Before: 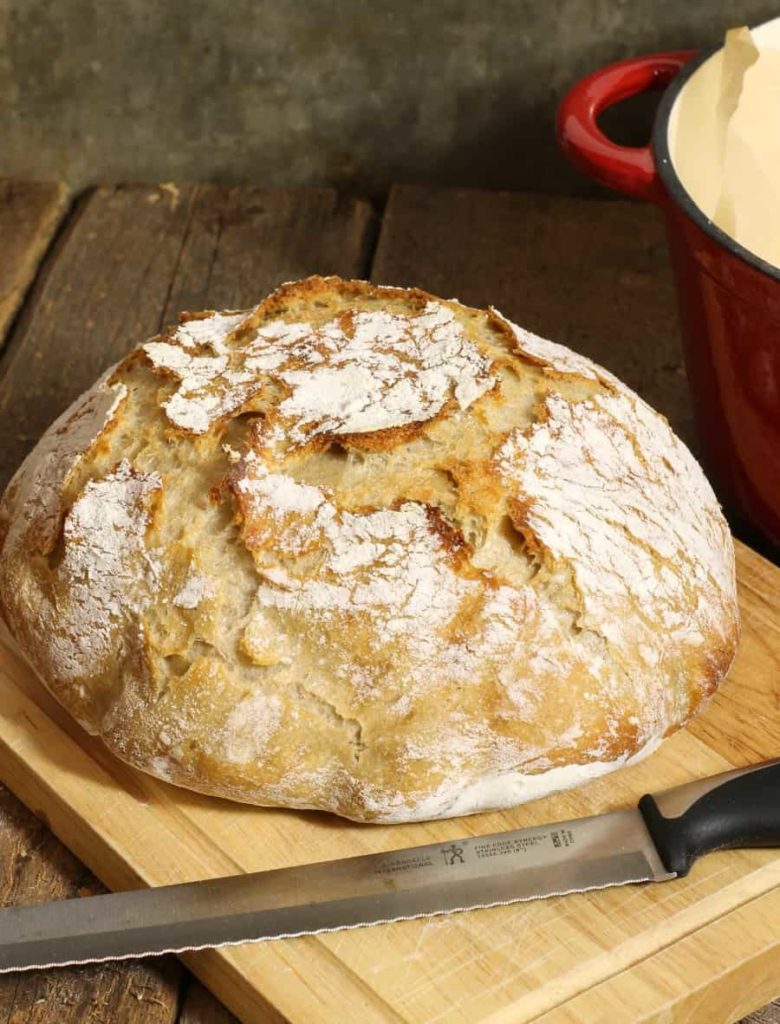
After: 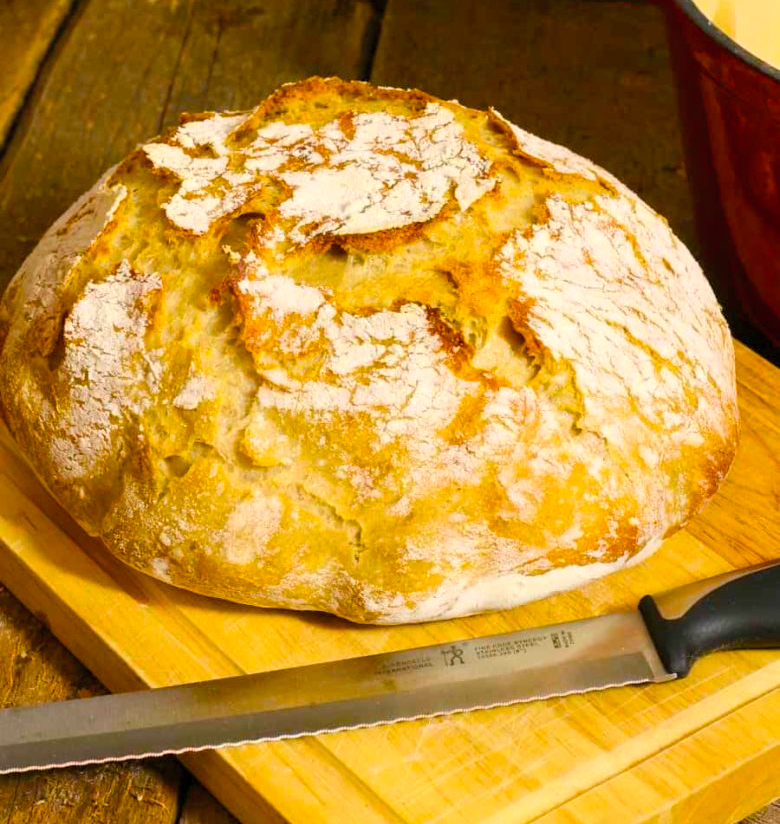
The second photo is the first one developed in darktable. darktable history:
color balance rgb: highlights gain › chroma 1.036%, highlights gain › hue 60.13°, perceptual saturation grading › global saturation 37.1%, perceptual saturation grading › shadows 34.764%, global vibrance 20%
crop and rotate: top 19.515%
contrast brightness saturation: contrast 0.07, brightness 0.083, saturation 0.179
exposure: black level correction 0.001, exposure 0.016 EV, compensate exposure bias true, compensate highlight preservation false
